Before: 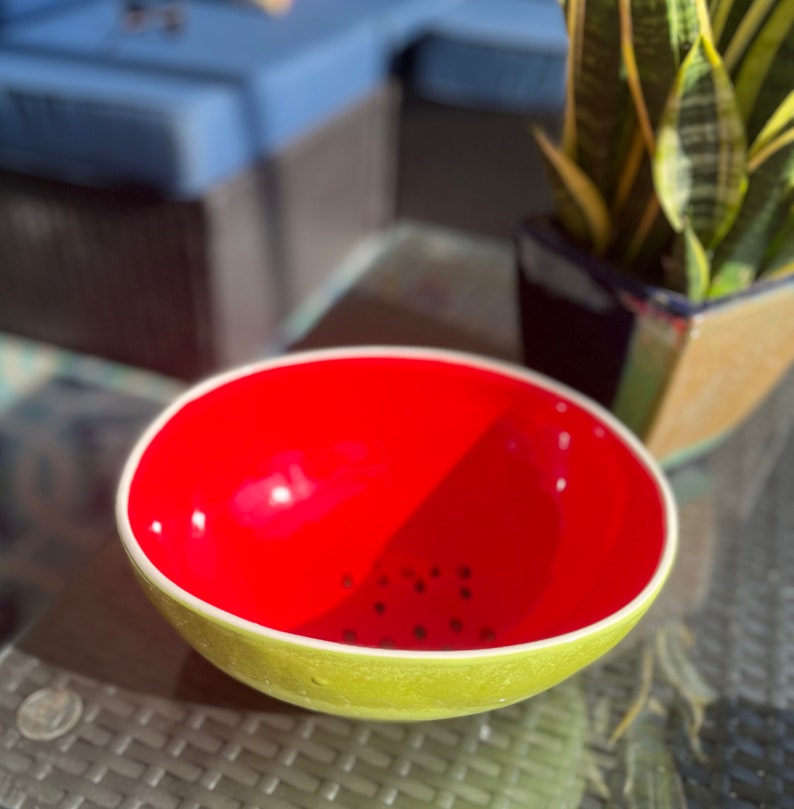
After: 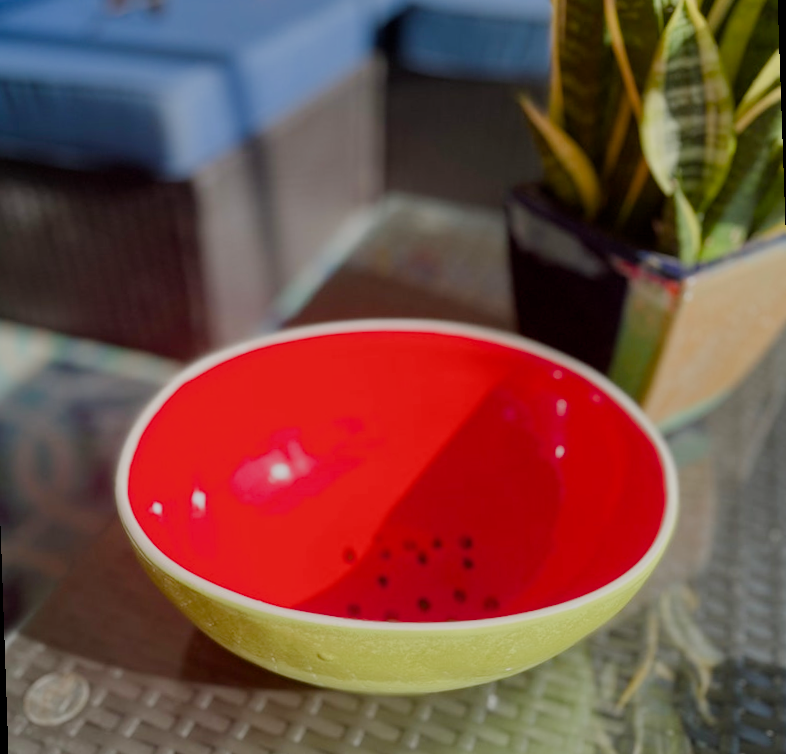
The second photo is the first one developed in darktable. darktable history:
rotate and perspective: rotation -2°, crop left 0.022, crop right 0.978, crop top 0.049, crop bottom 0.951
filmic rgb: black relative exposure -7.65 EV, white relative exposure 4.56 EV, hardness 3.61
color balance rgb: shadows lift › chroma 1%, shadows lift › hue 113°, highlights gain › chroma 0.2%, highlights gain › hue 333°, perceptual saturation grading › global saturation 20%, perceptual saturation grading › highlights -50%, perceptual saturation grading › shadows 25%, contrast -10%
